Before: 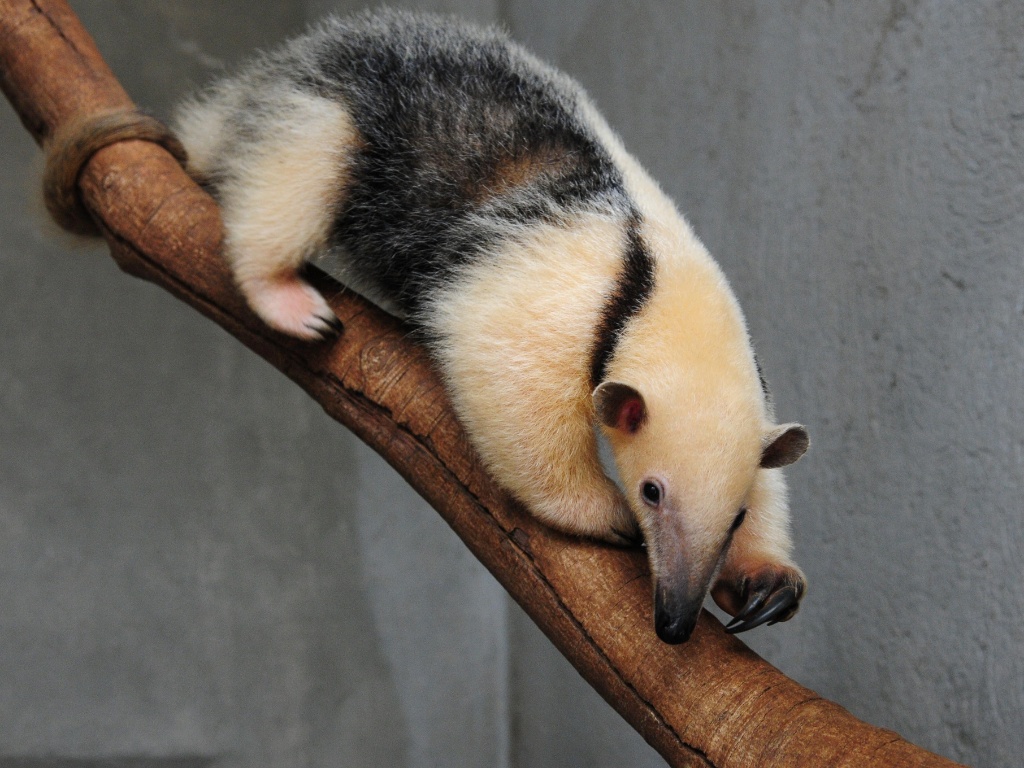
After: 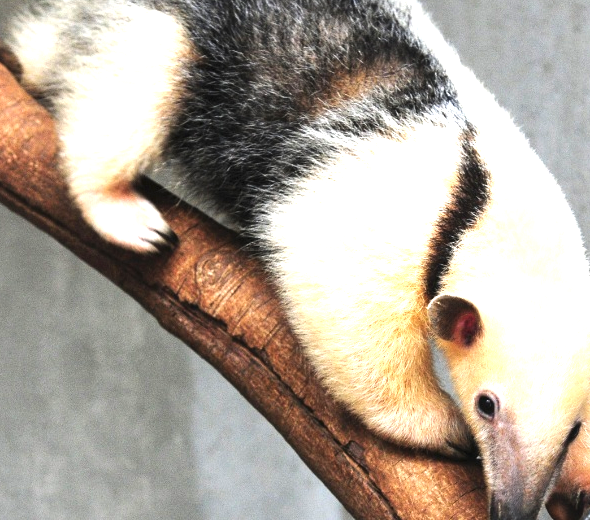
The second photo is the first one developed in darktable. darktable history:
crop: left 16.186%, top 11.368%, right 26.129%, bottom 20.813%
tone equalizer: -8 EV -0.382 EV, -7 EV -0.401 EV, -6 EV -0.341 EV, -5 EV -0.26 EV, -3 EV 0.189 EV, -2 EV 0.358 EV, -1 EV 0.373 EV, +0 EV 0.408 EV, edges refinement/feathering 500, mask exposure compensation -1.57 EV, preserve details no
exposure: black level correction -0.002, exposure 1.354 EV, compensate exposure bias true, compensate highlight preservation false
local contrast: mode bilateral grid, contrast 20, coarseness 49, detail 119%, midtone range 0.2
